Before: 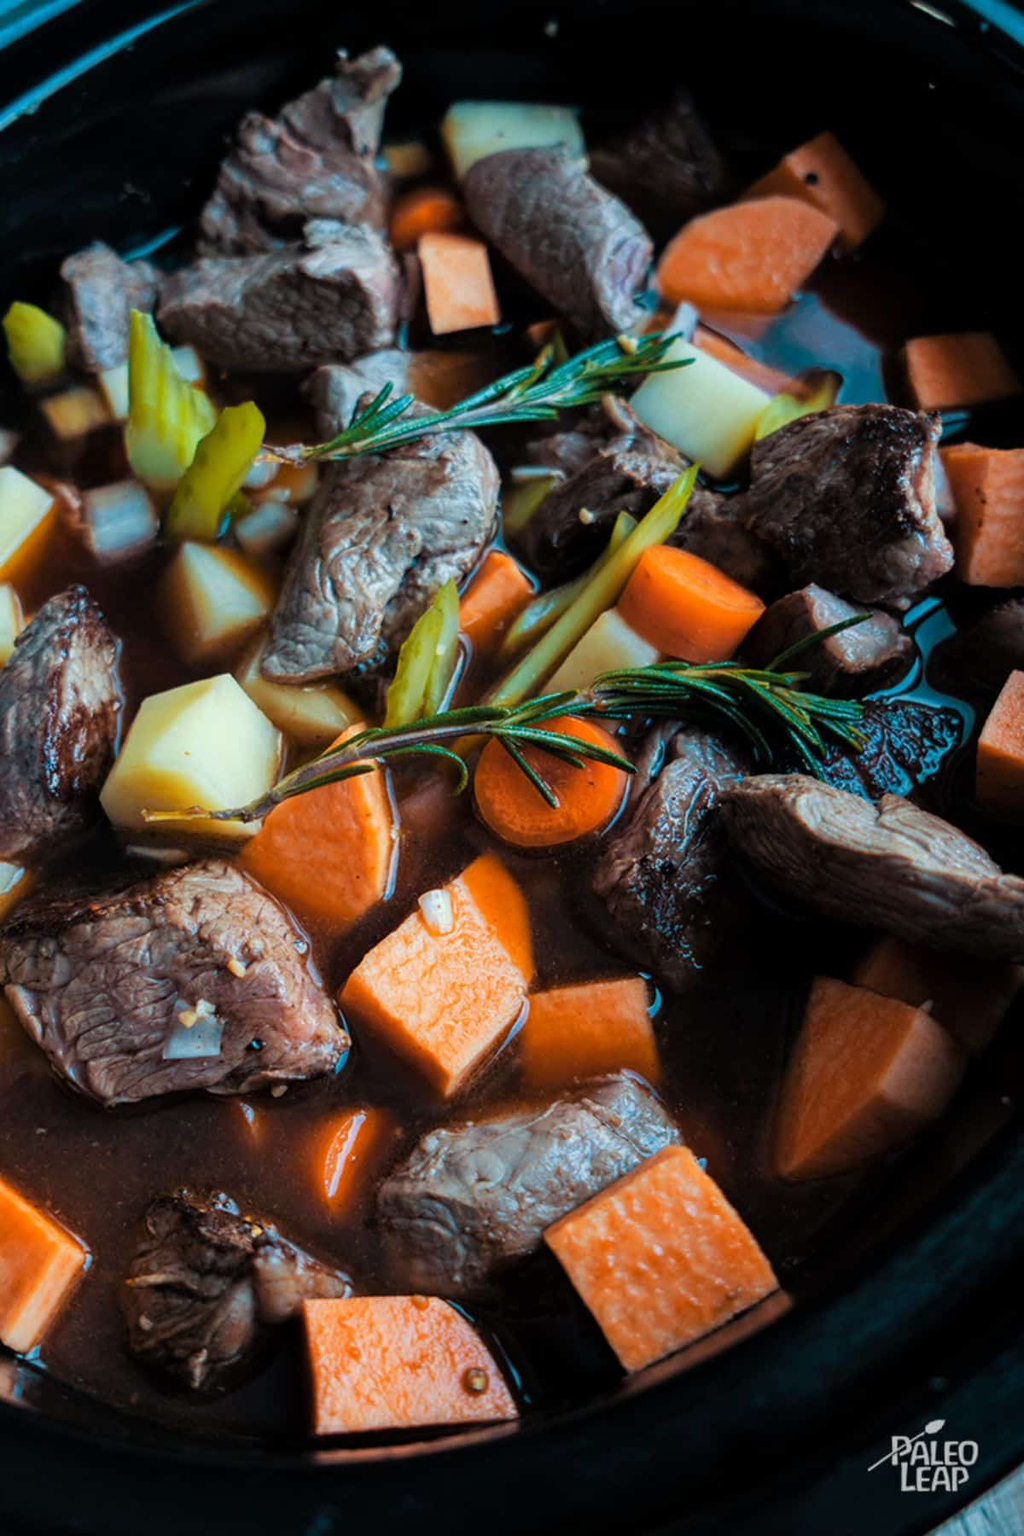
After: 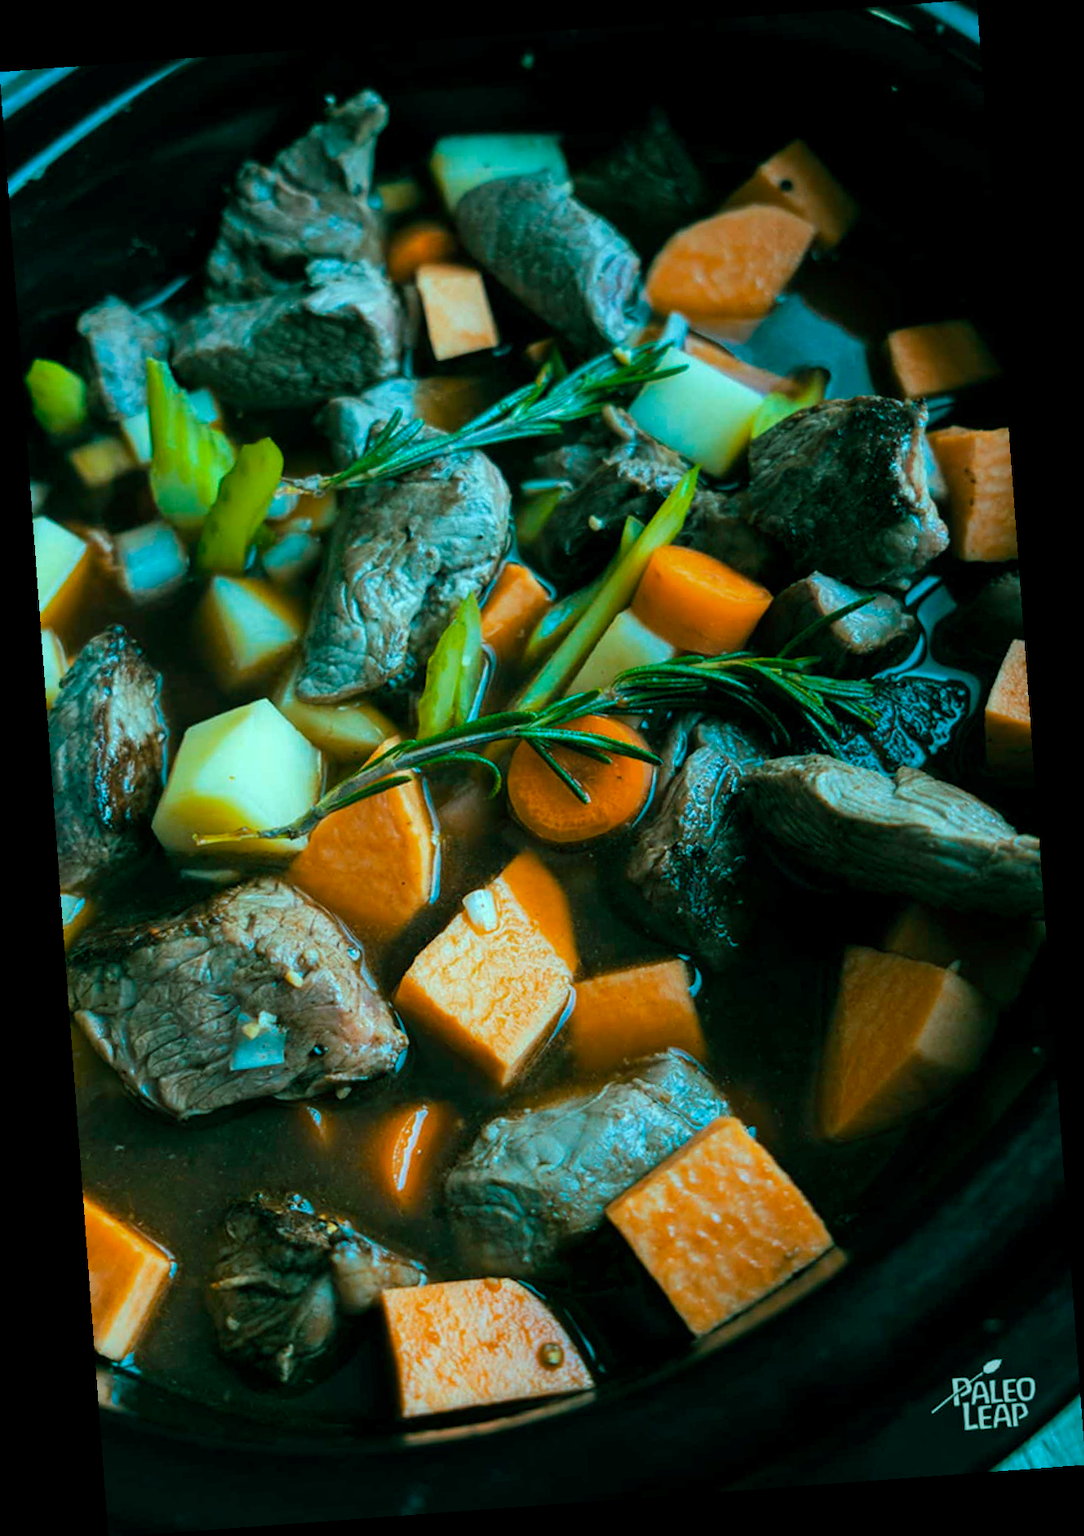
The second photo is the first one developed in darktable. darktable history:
rotate and perspective: rotation -4.25°, automatic cropping off
color balance rgb: shadows lift › chroma 11.71%, shadows lift › hue 133.46°, power › chroma 2.15%, power › hue 166.83°, highlights gain › chroma 4%, highlights gain › hue 200.2°, perceptual saturation grading › global saturation 18.05%
